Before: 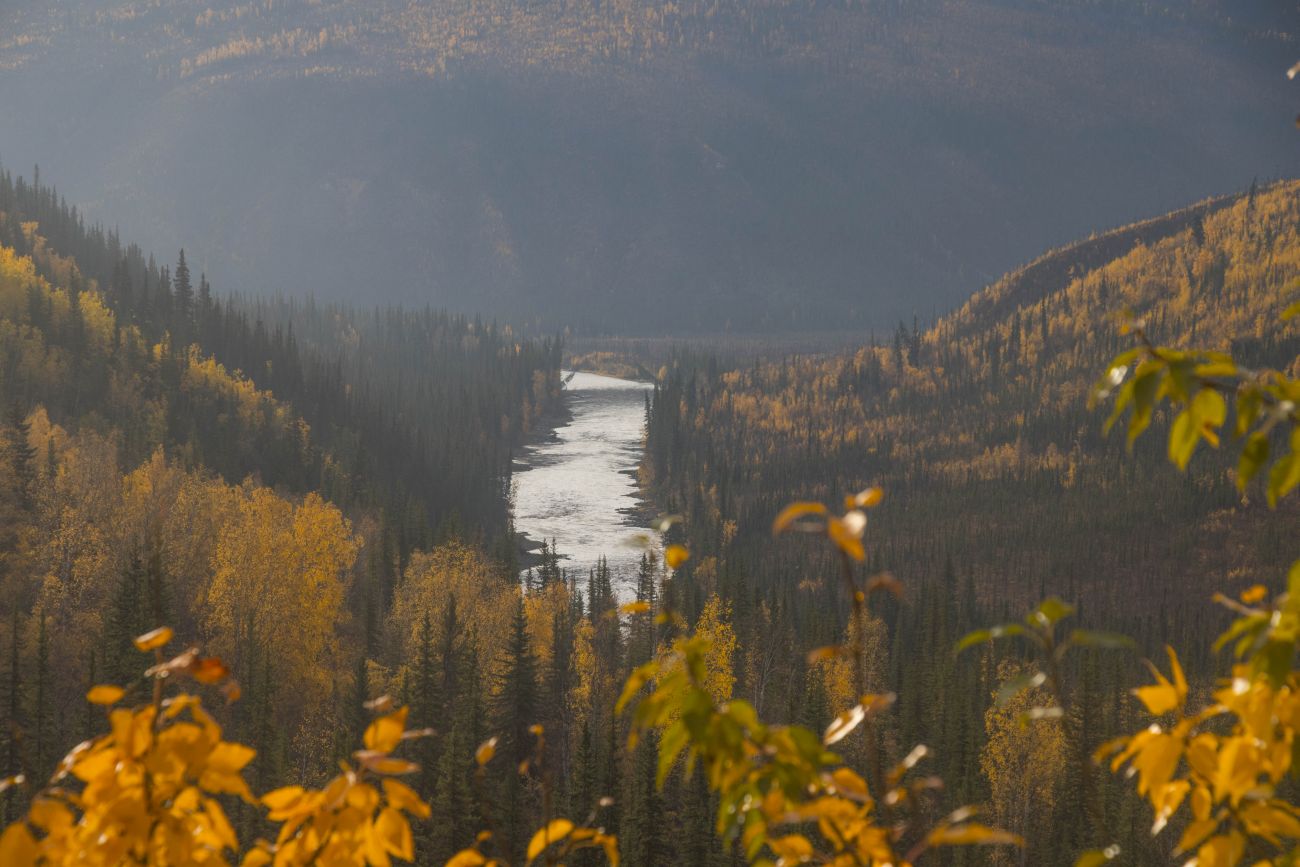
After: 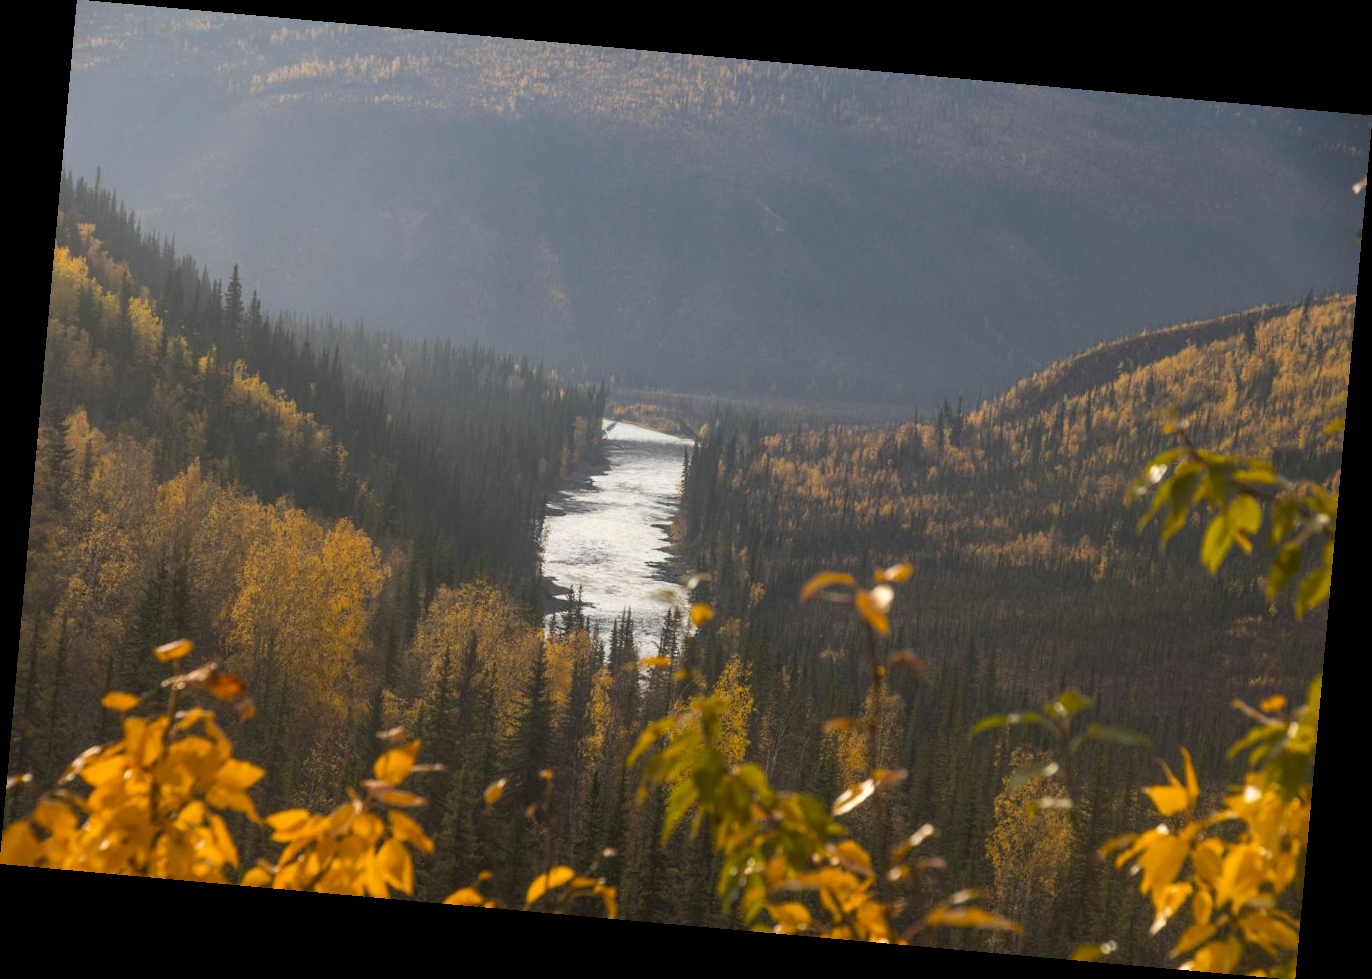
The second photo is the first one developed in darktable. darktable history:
rotate and perspective: rotation 5.12°, automatic cropping off
tone equalizer: -8 EV -0.417 EV, -7 EV -0.389 EV, -6 EV -0.333 EV, -5 EV -0.222 EV, -3 EV 0.222 EV, -2 EV 0.333 EV, -1 EV 0.389 EV, +0 EV 0.417 EV, edges refinement/feathering 500, mask exposure compensation -1.57 EV, preserve details no
